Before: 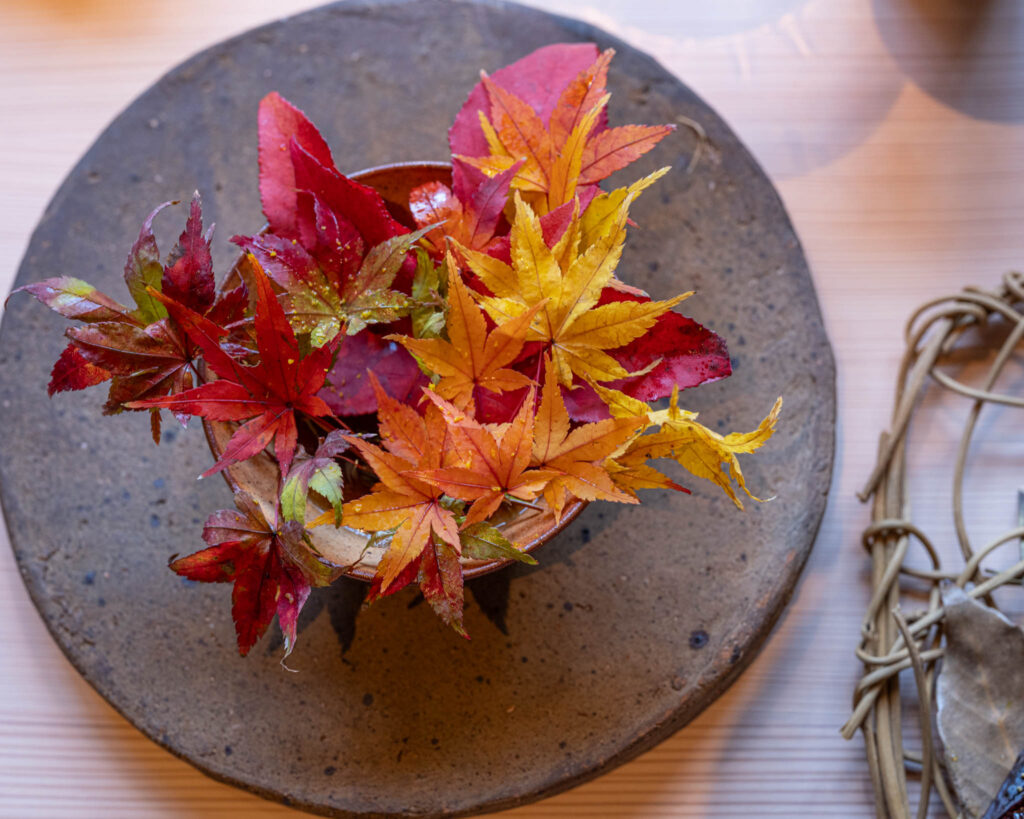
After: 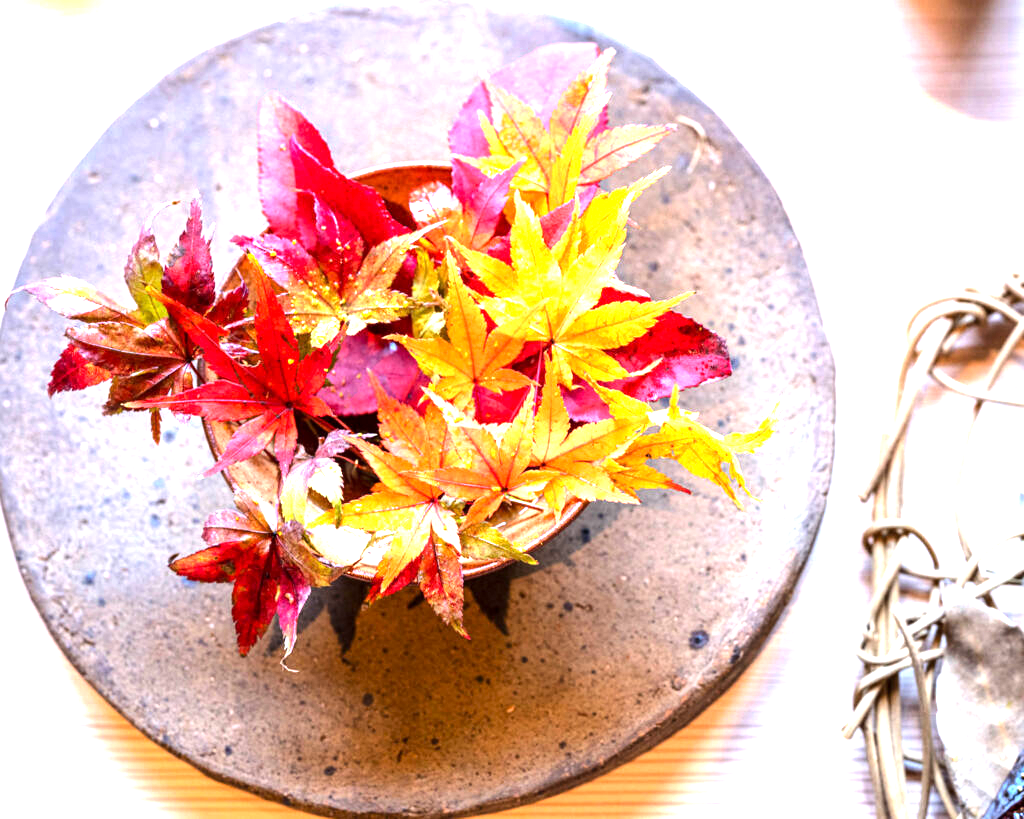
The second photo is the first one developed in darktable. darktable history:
exposure: black level correction 0.001, exposure 1.719 EV, compensate exposure bias true, compensate highlight preservation false
tone equalizer: -8 EV -0.75 EV, -7 EV -0.7 EV, -6 EV -0.6 EV, -5 EV -0.4 EV, -3 EV 0.4 EV, -2 EV 0.6 EV, -1 EV 0.7 EV, +0 EV 0.75 EV, edges refinement/feathering 500, mask exposure compensation -1.57 EV, preserve details no
